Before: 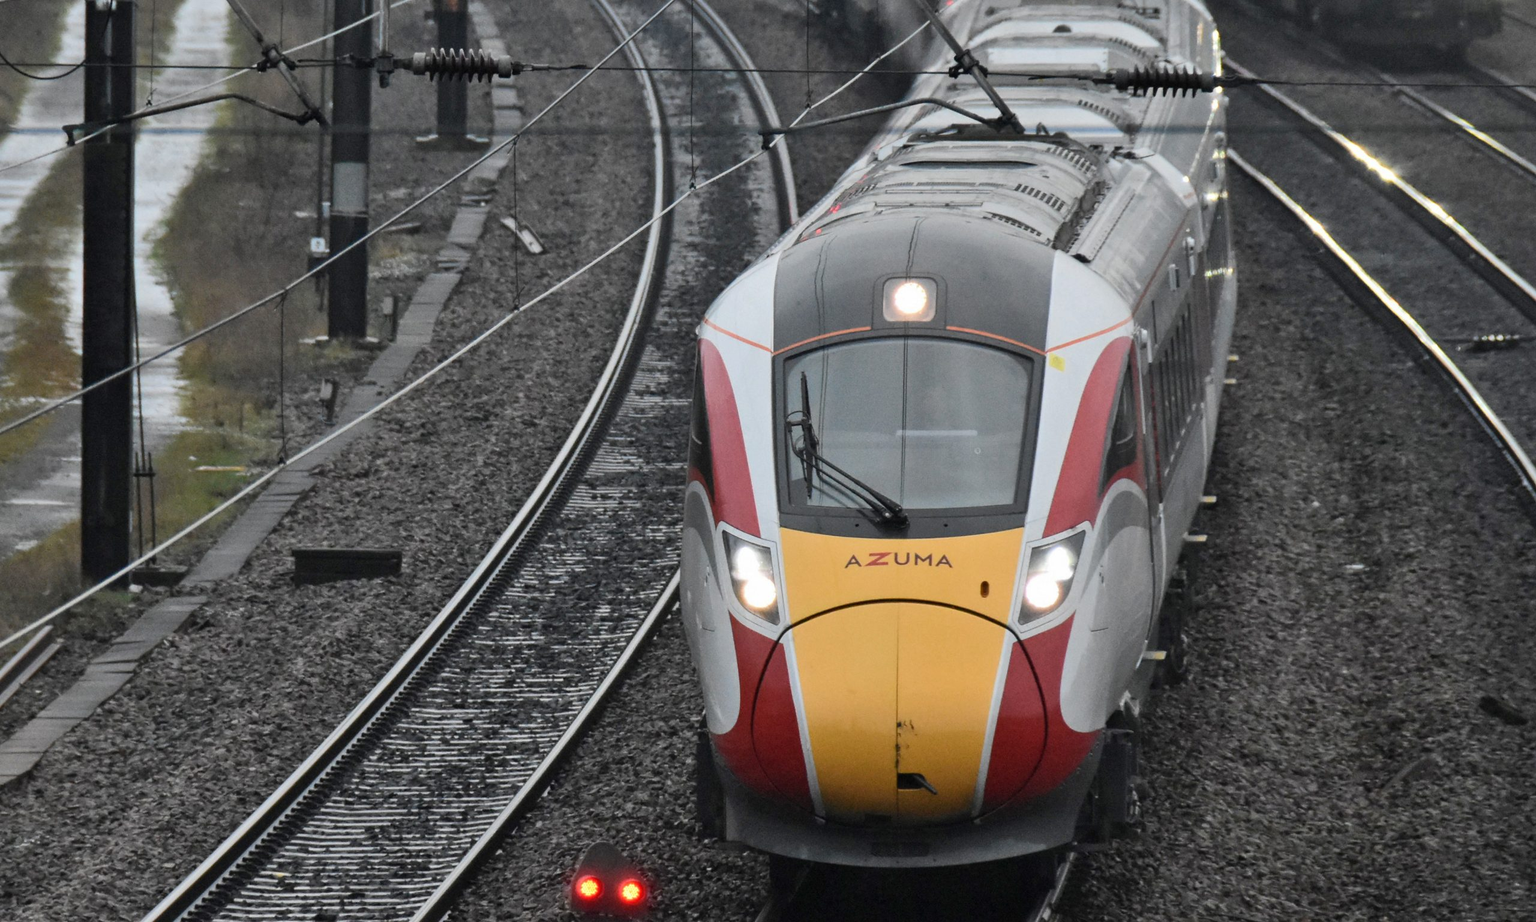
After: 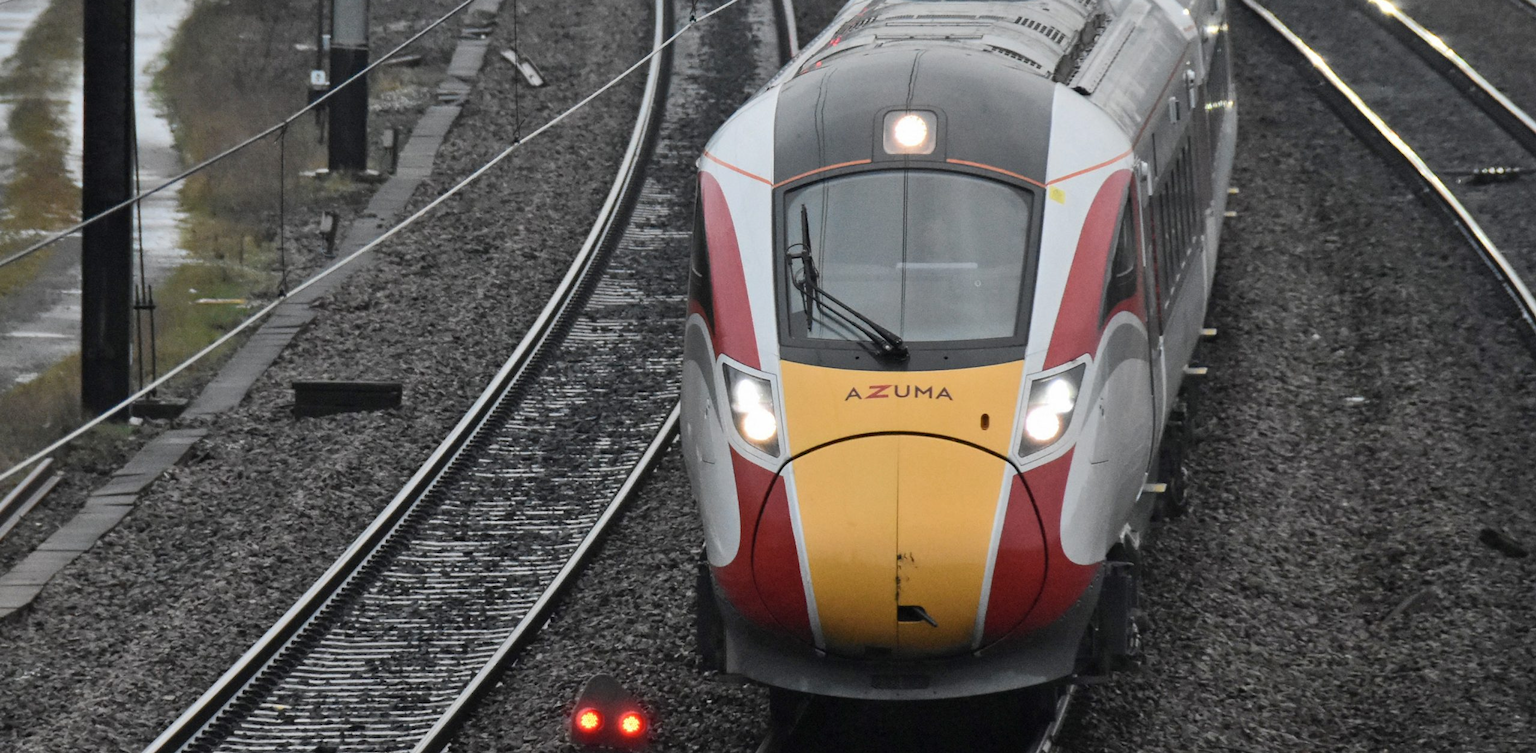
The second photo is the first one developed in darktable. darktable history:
crop and rotate: top 18.179%
contrast brightness saturation: contrast 0.007, saturation -0.064
